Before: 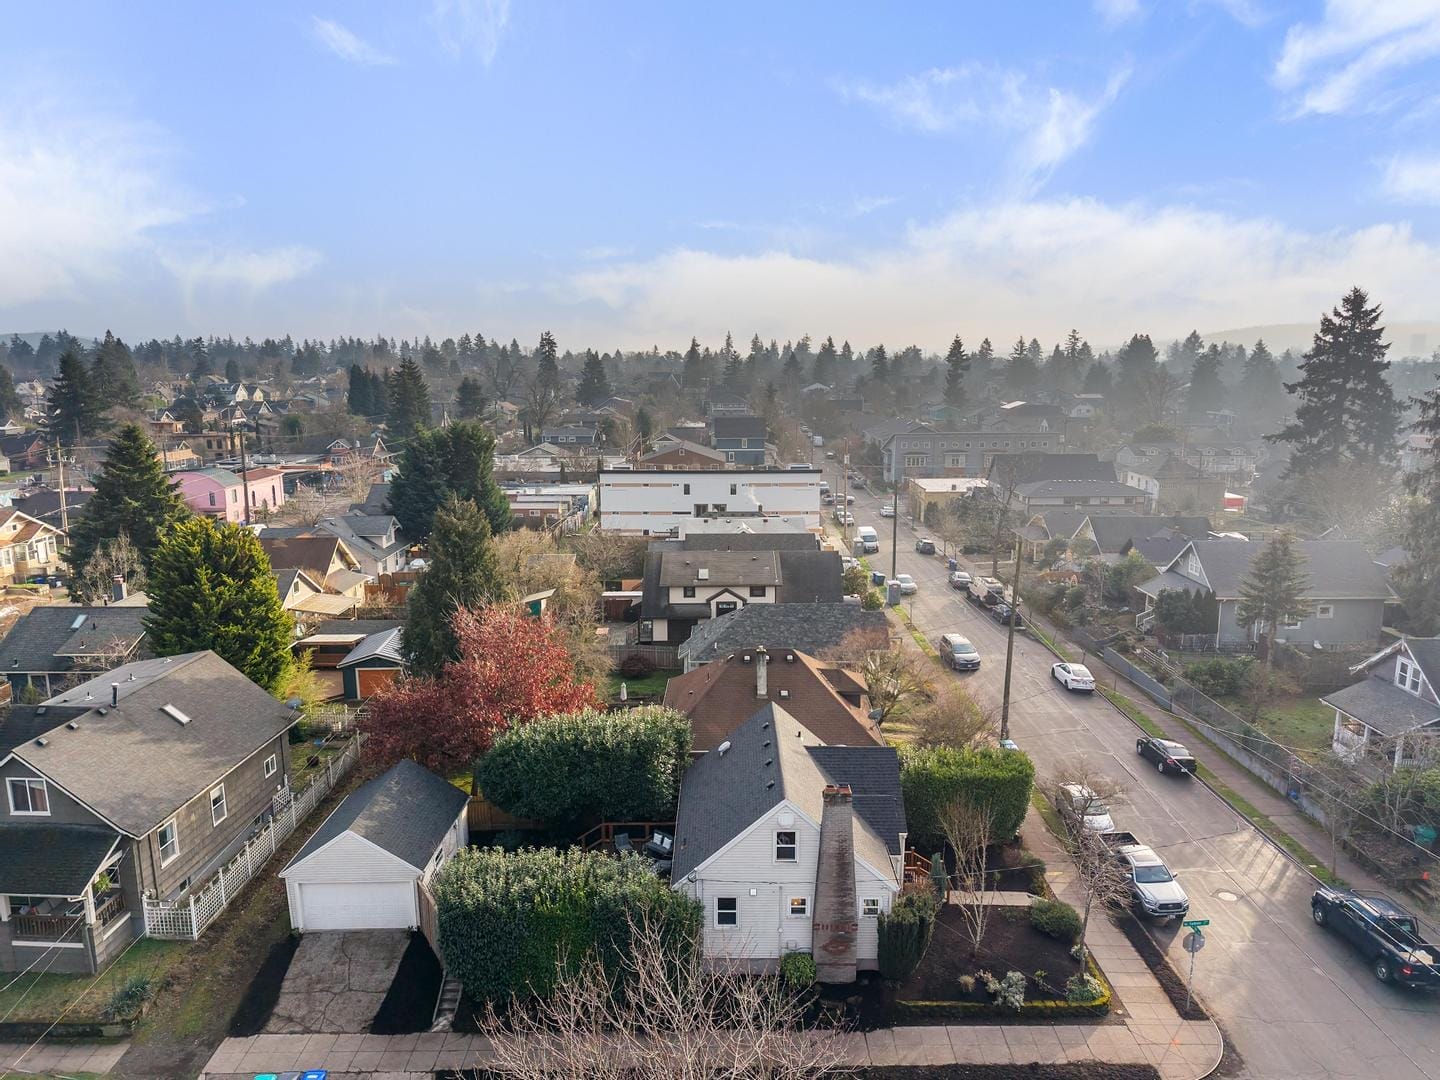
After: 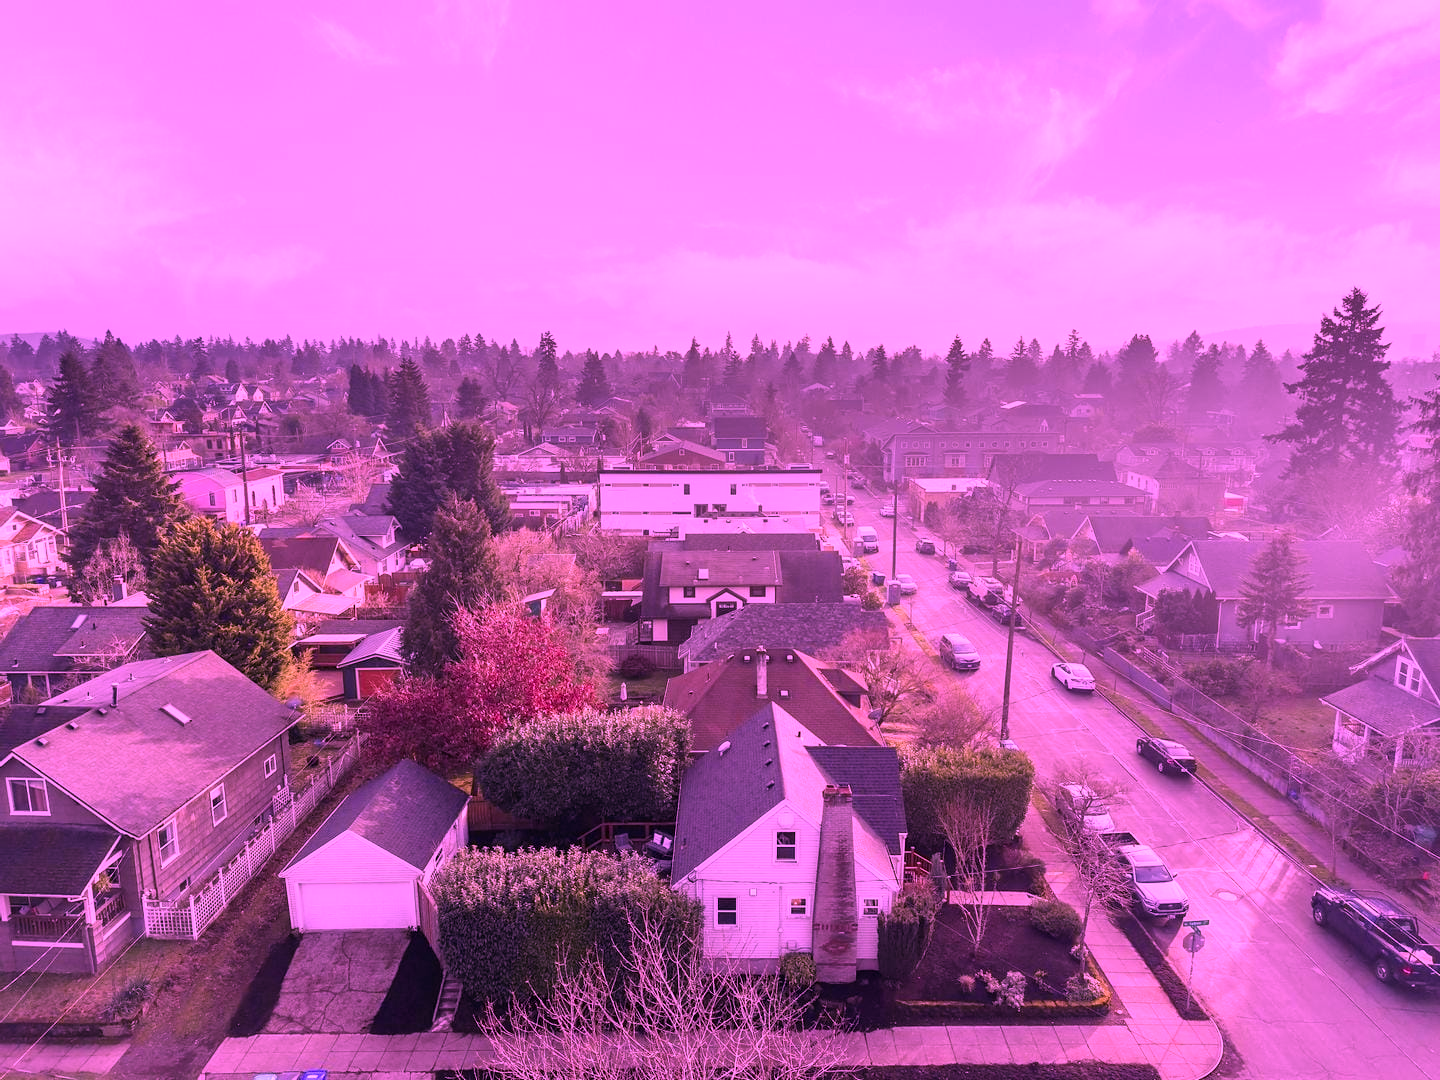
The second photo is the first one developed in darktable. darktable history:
color calibration: illuminant custom, x 0.262, y 0.521, temperature 7015.12 K, saturation algorithm version 1 (2020)
